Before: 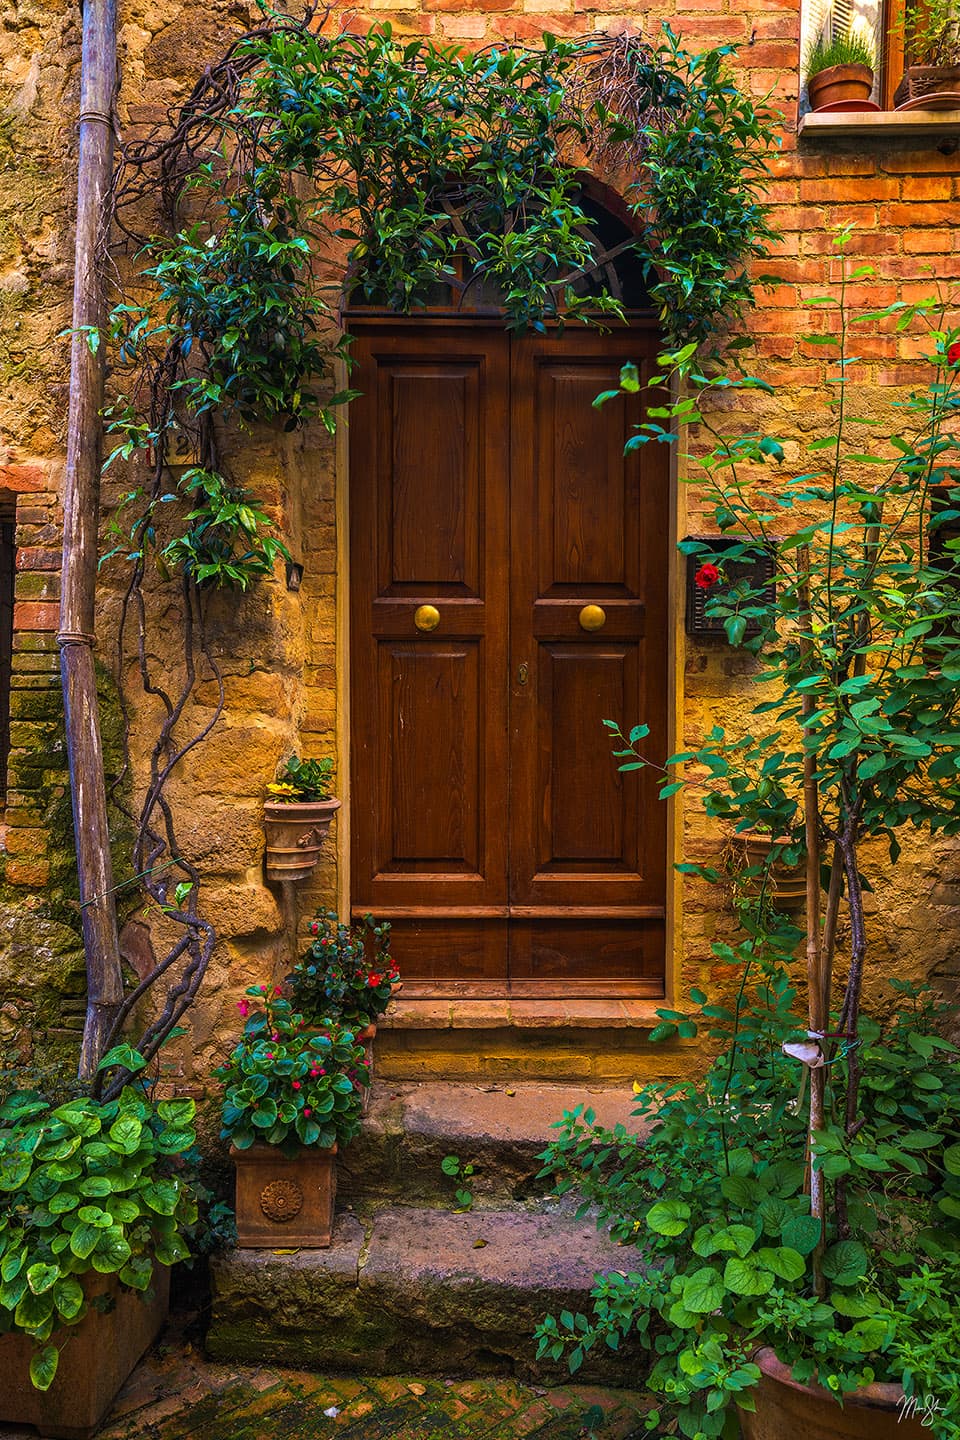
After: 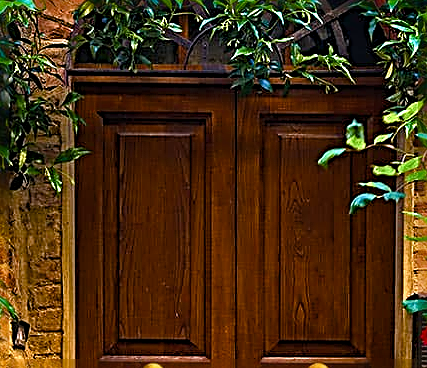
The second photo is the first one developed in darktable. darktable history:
color balance rgb: perceptual saturation grading › global saturation 13.964%, perceptual saturation grading › highlights -25.322%, perceptual saturation grading › shadows 24.098%, global vibrance 20%
crop: left 28.623%, top 16.81%, right 26.842%, bottom 57.577%
tone equalizer: mask exposure compensation -0.502 EV
sharpen: radius 3.203, amount 1.738
tone curve: color space Lab, independent channels, preserve colors none
